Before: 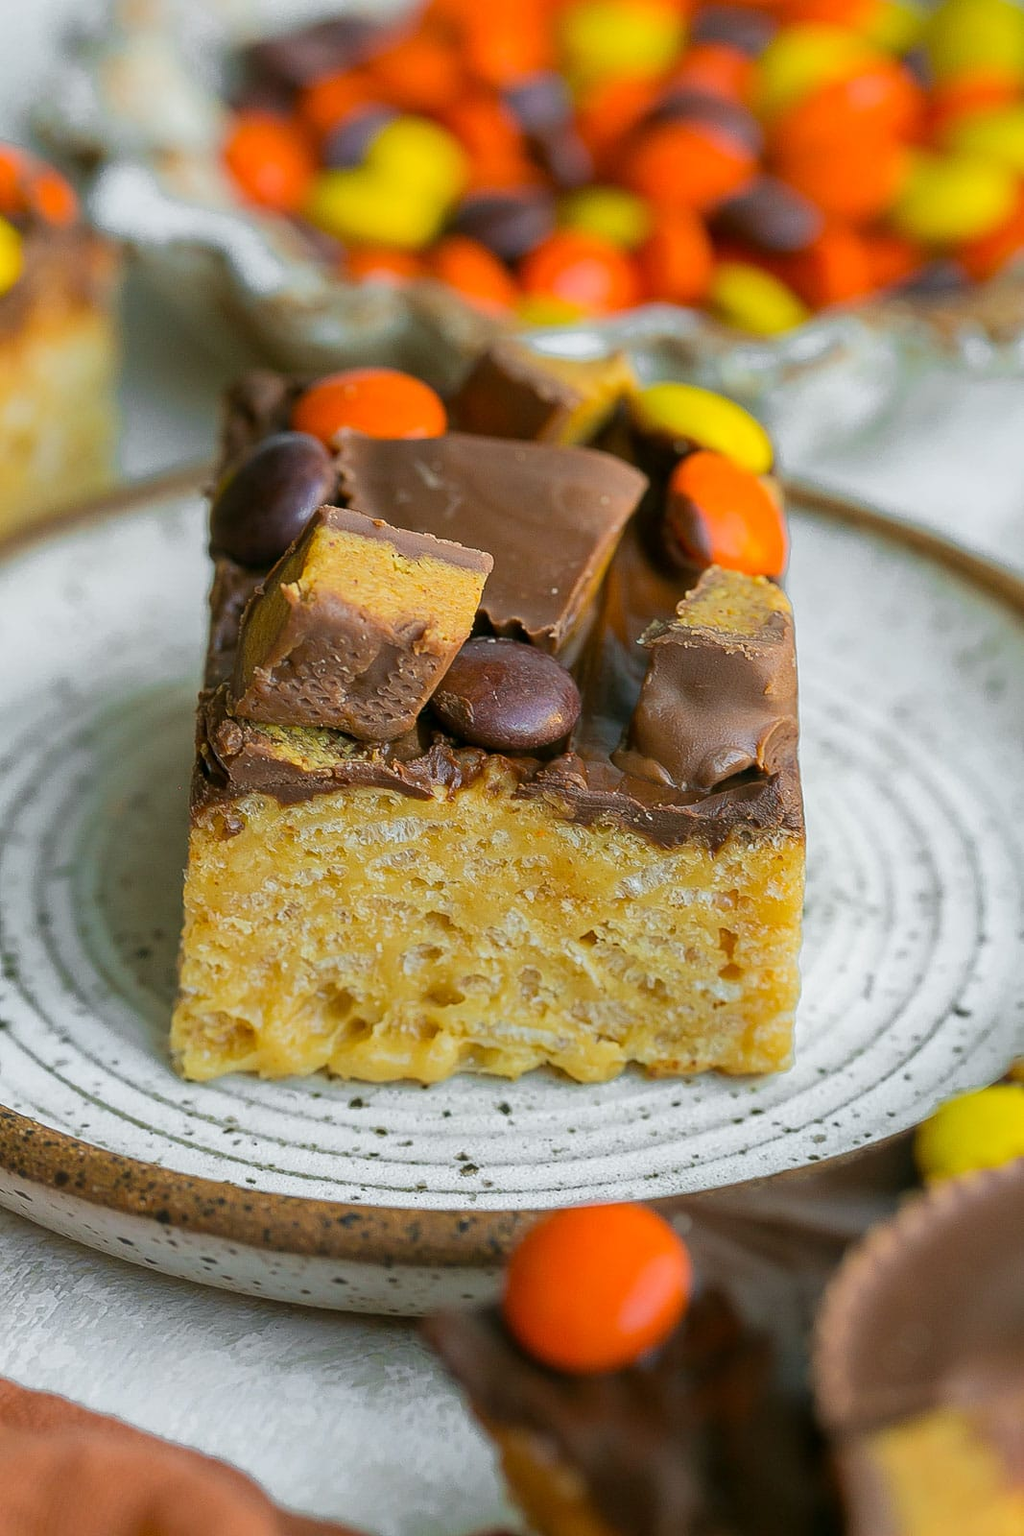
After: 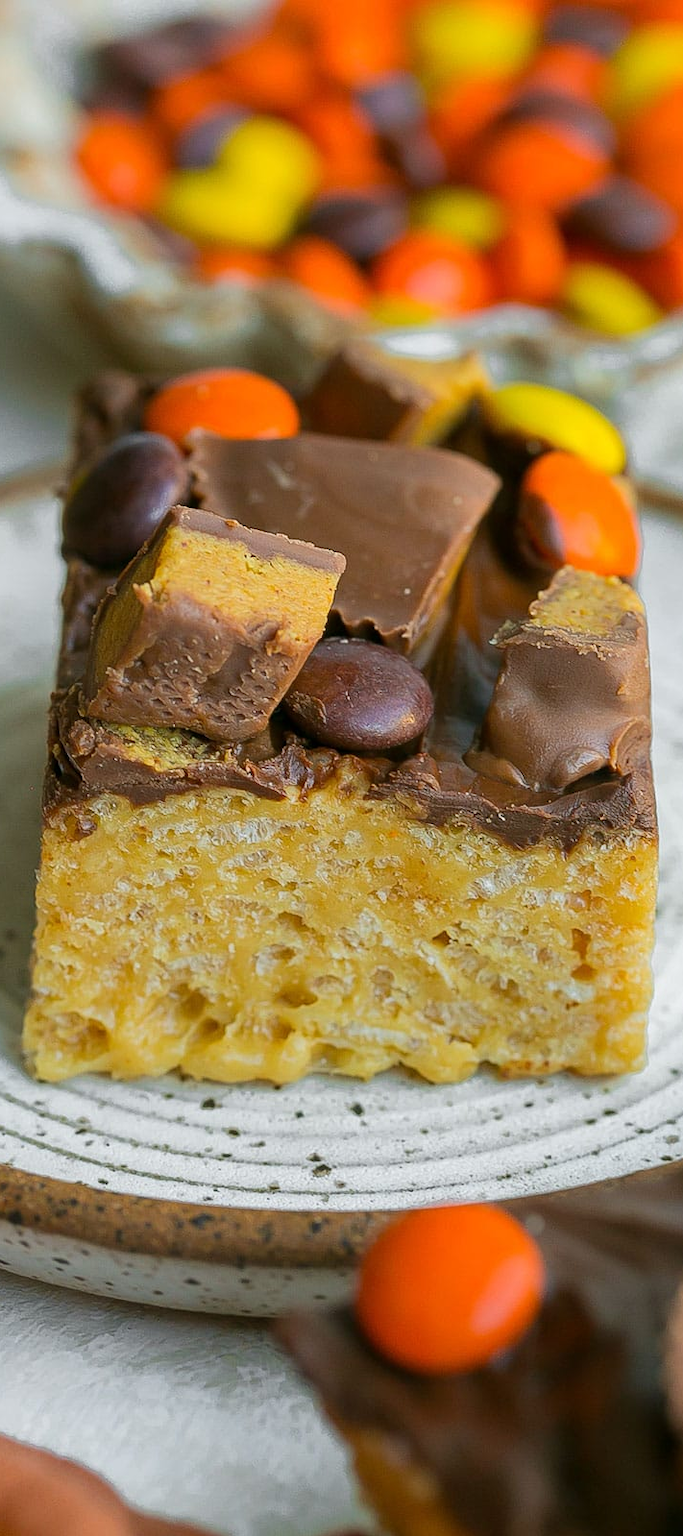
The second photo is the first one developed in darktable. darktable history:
crop and rotate: left 14.456%, right 18.76%
